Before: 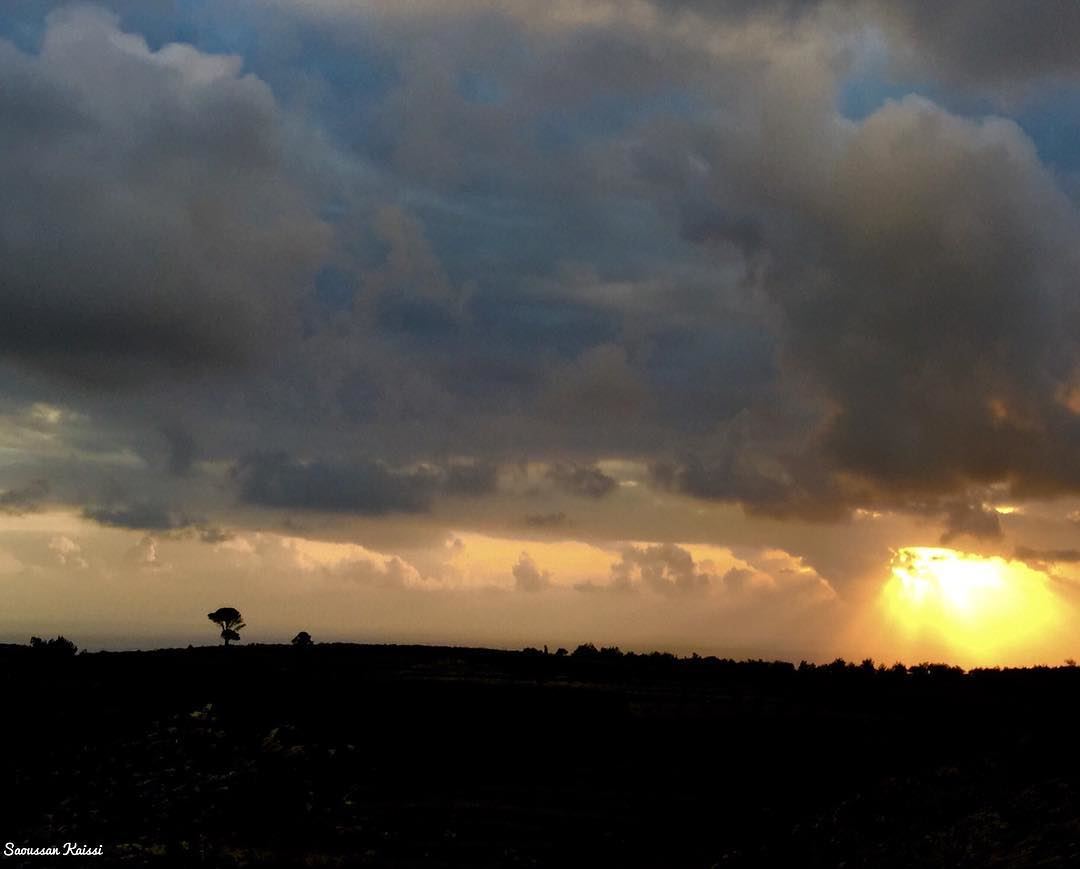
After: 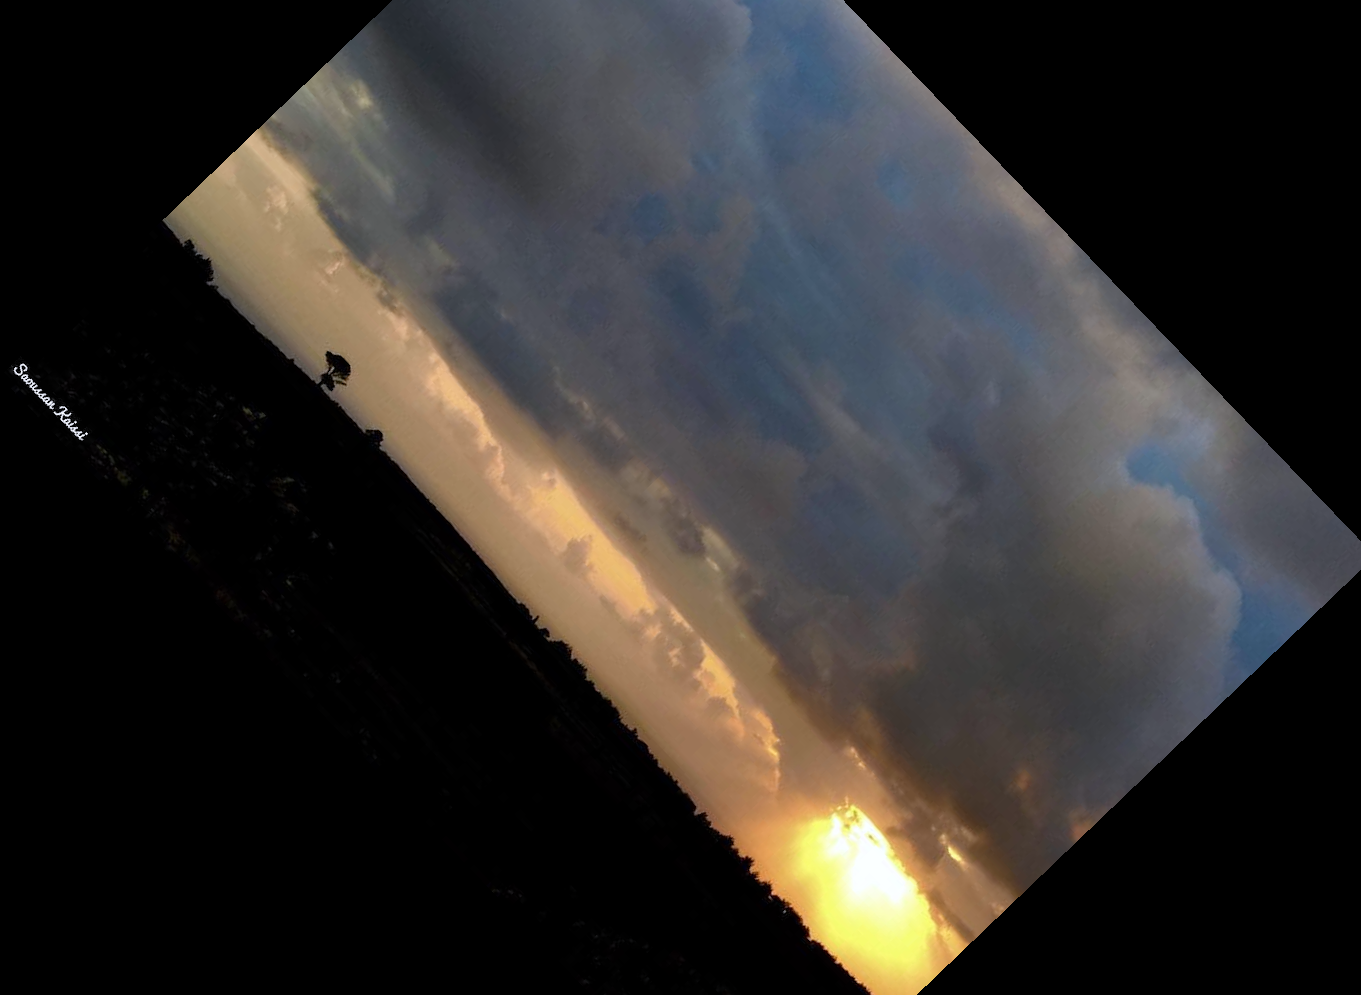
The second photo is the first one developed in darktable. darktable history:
white balance: red 0.984, blue 1.059
crop and rotate: angle -46.26°, top 16.234%, right 0.912%, bottom 11.704%
